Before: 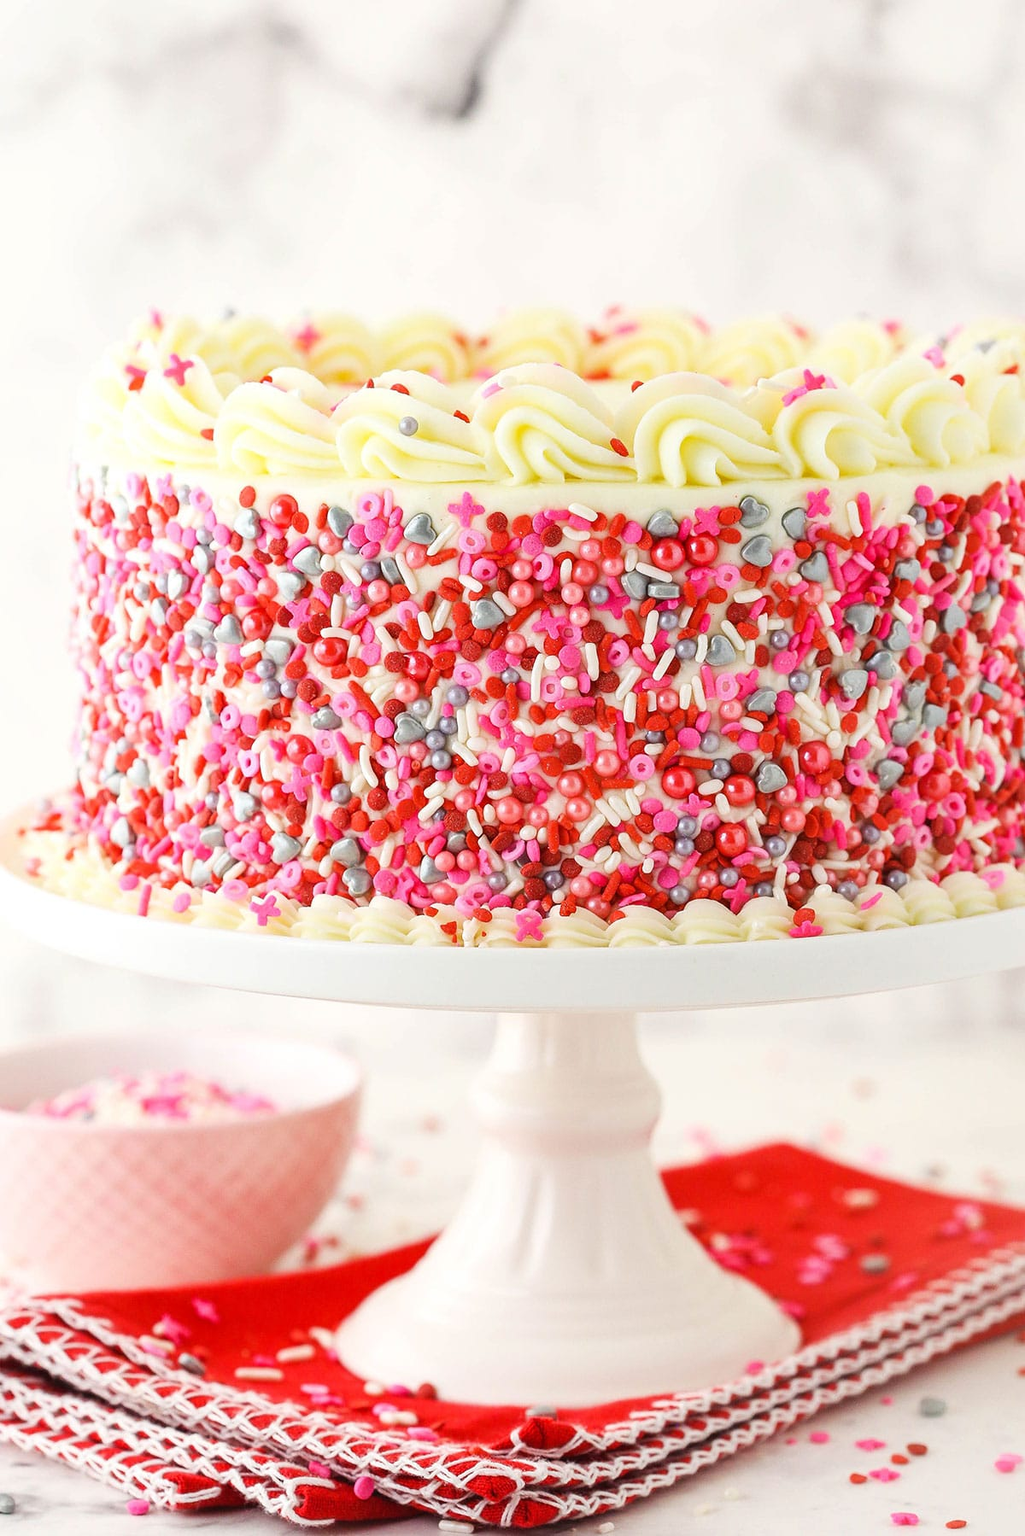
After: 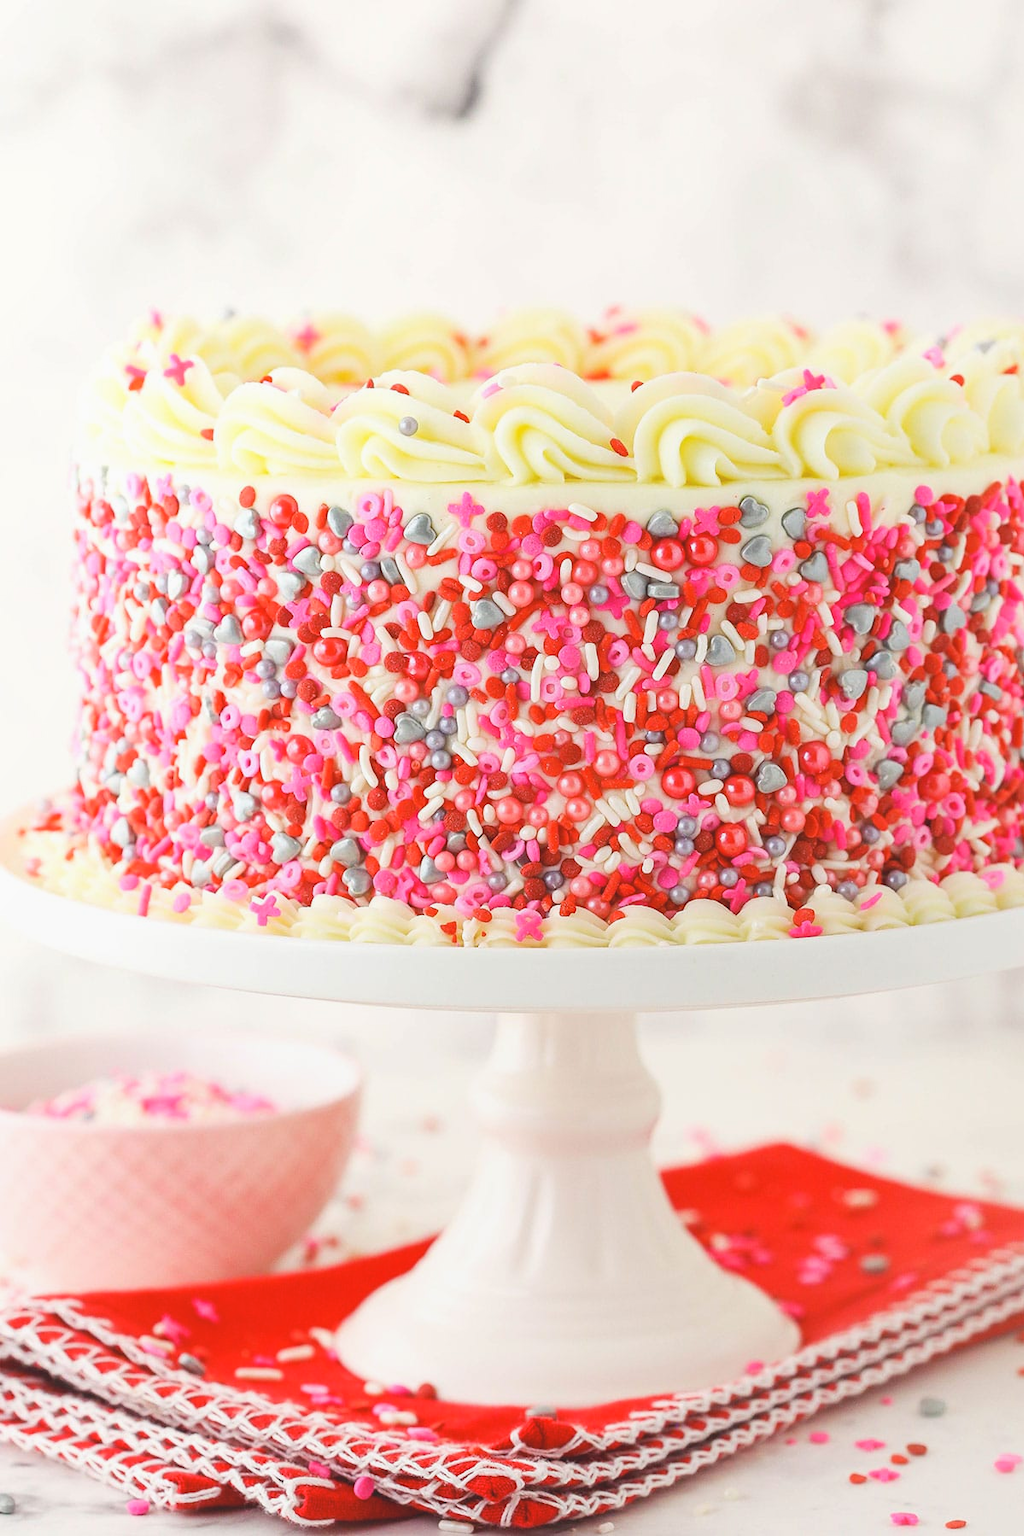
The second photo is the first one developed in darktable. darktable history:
local contrast: highlights 69%, shadows 66%, detail 82%, midtone range 0.319
